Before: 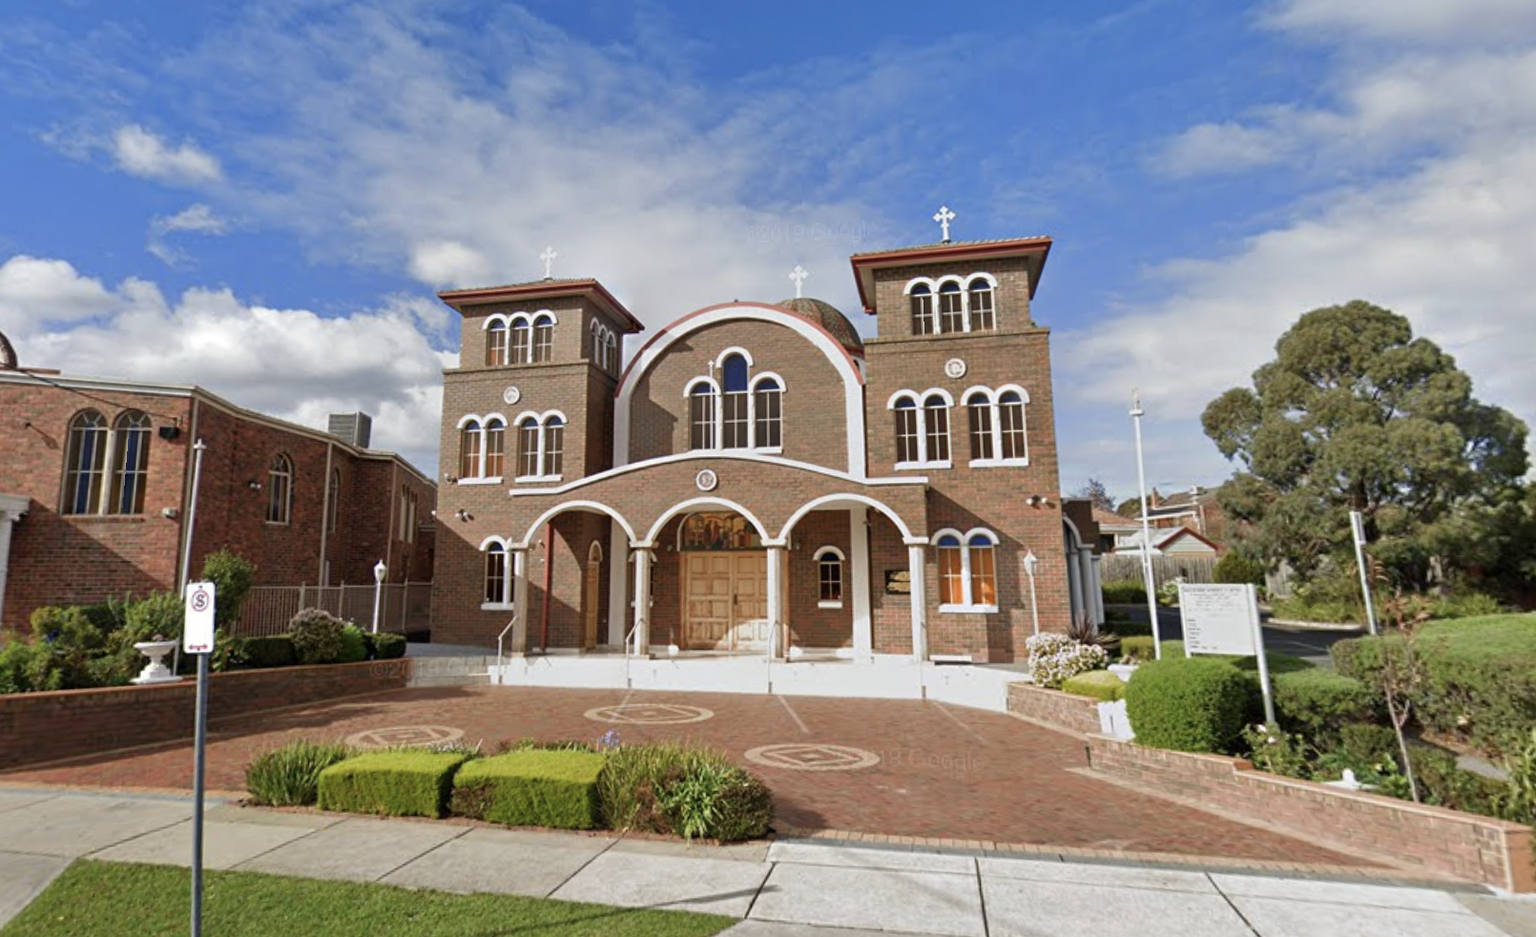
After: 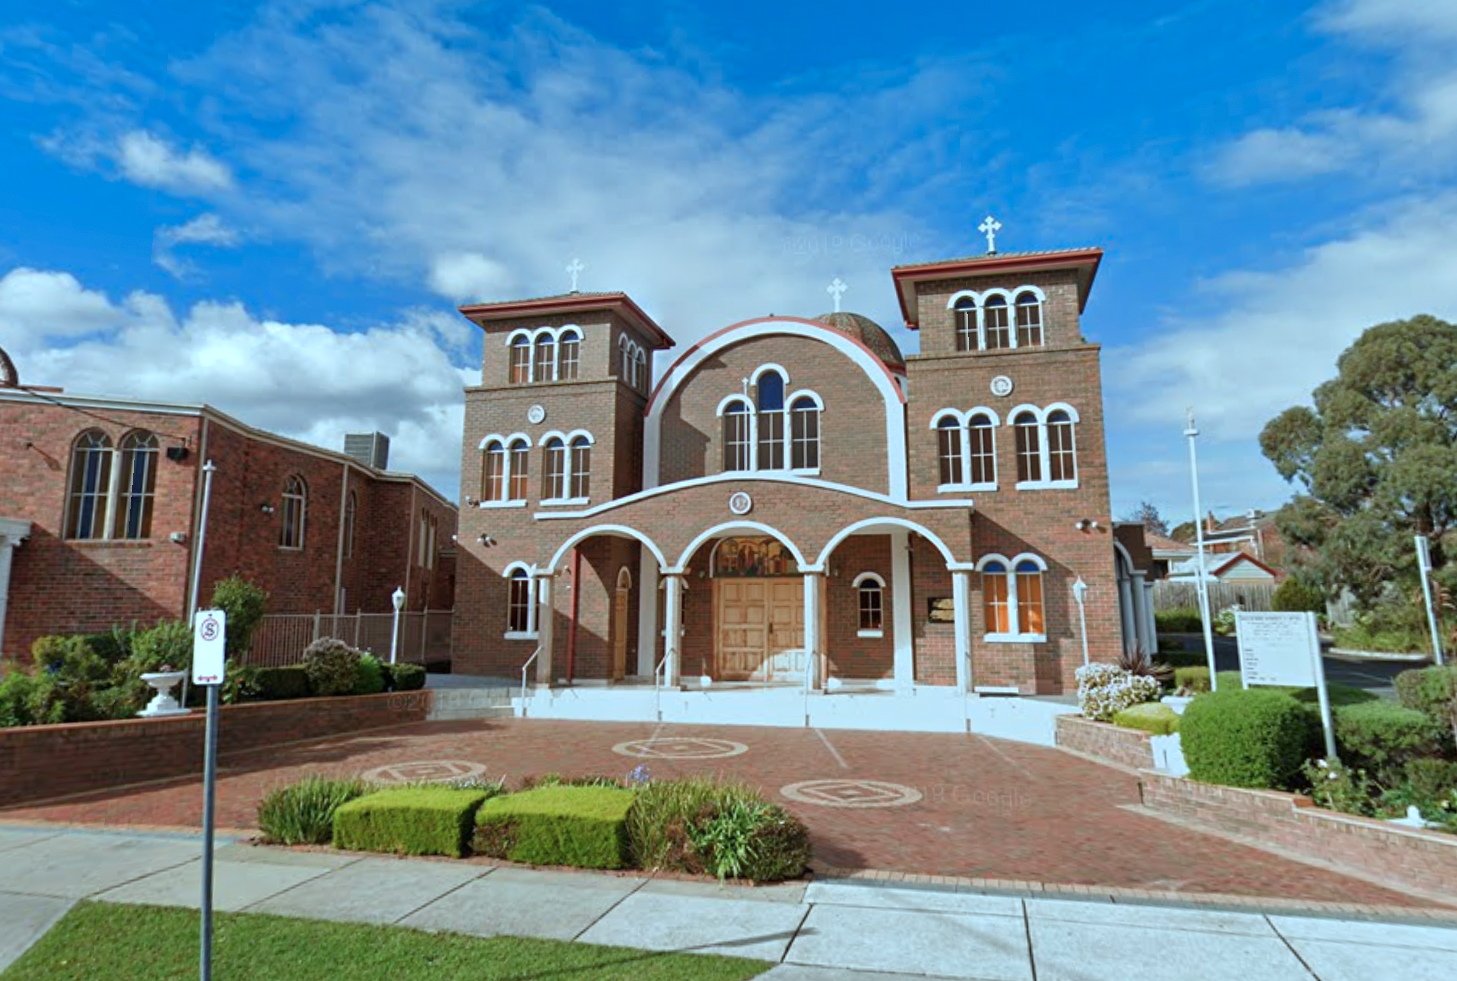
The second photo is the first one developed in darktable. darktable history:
crop: right 9.501%, bottom 0.036%
color correction: highlights a* -11.54, highlights b* -15.75
levels: levels [0, 0.498, 1]
